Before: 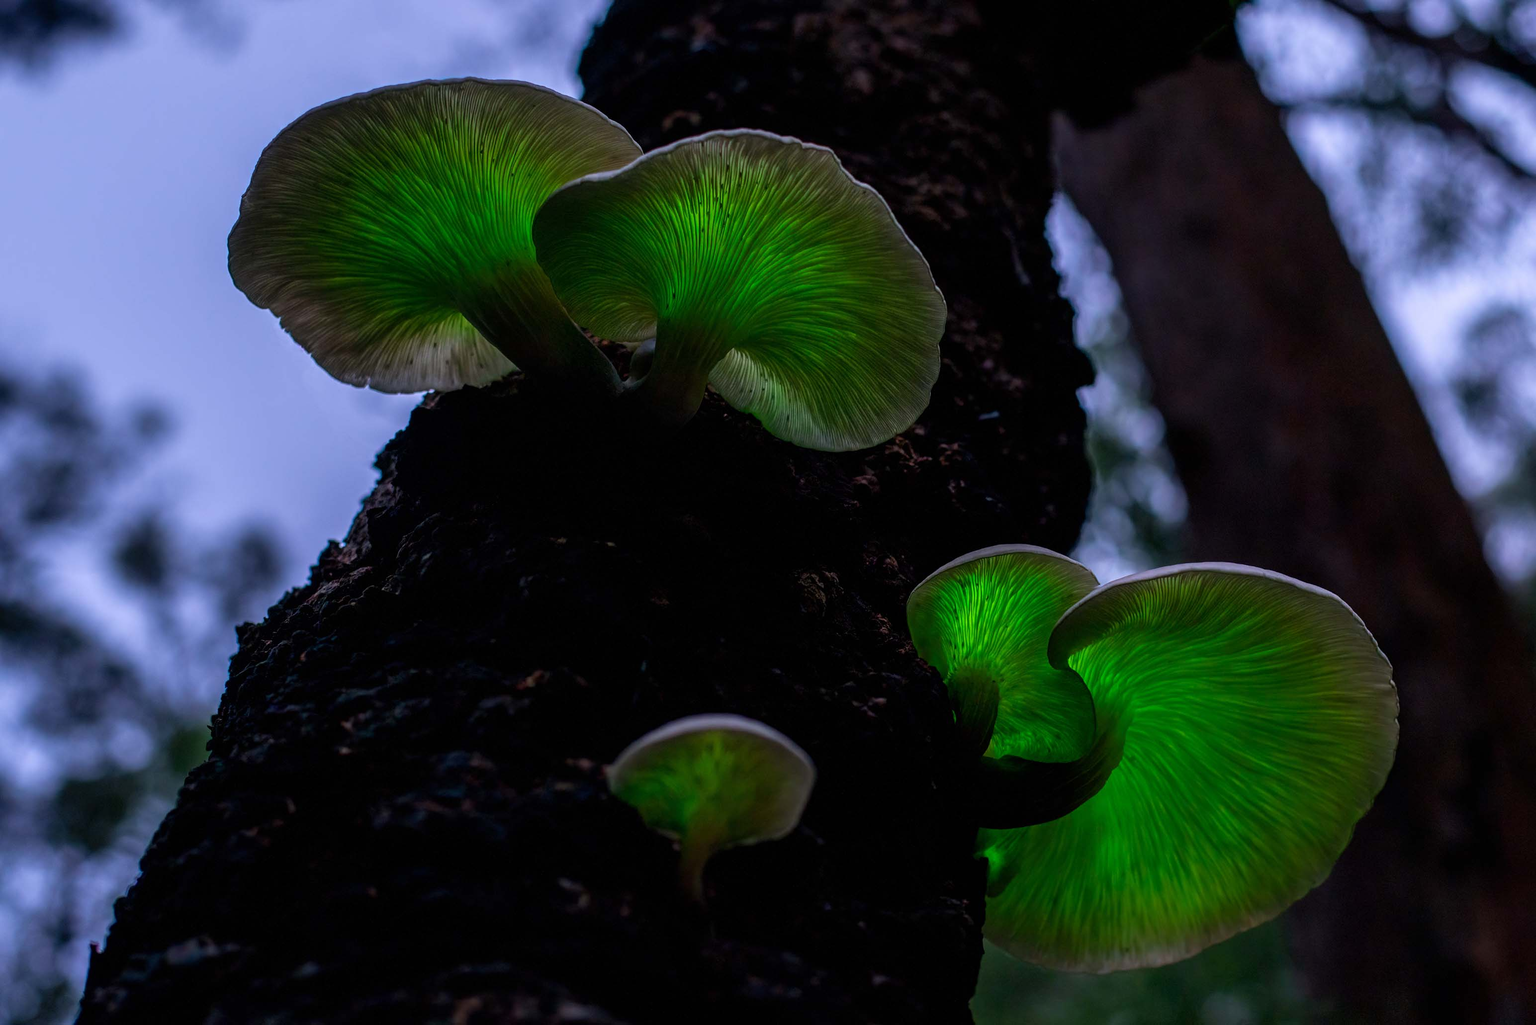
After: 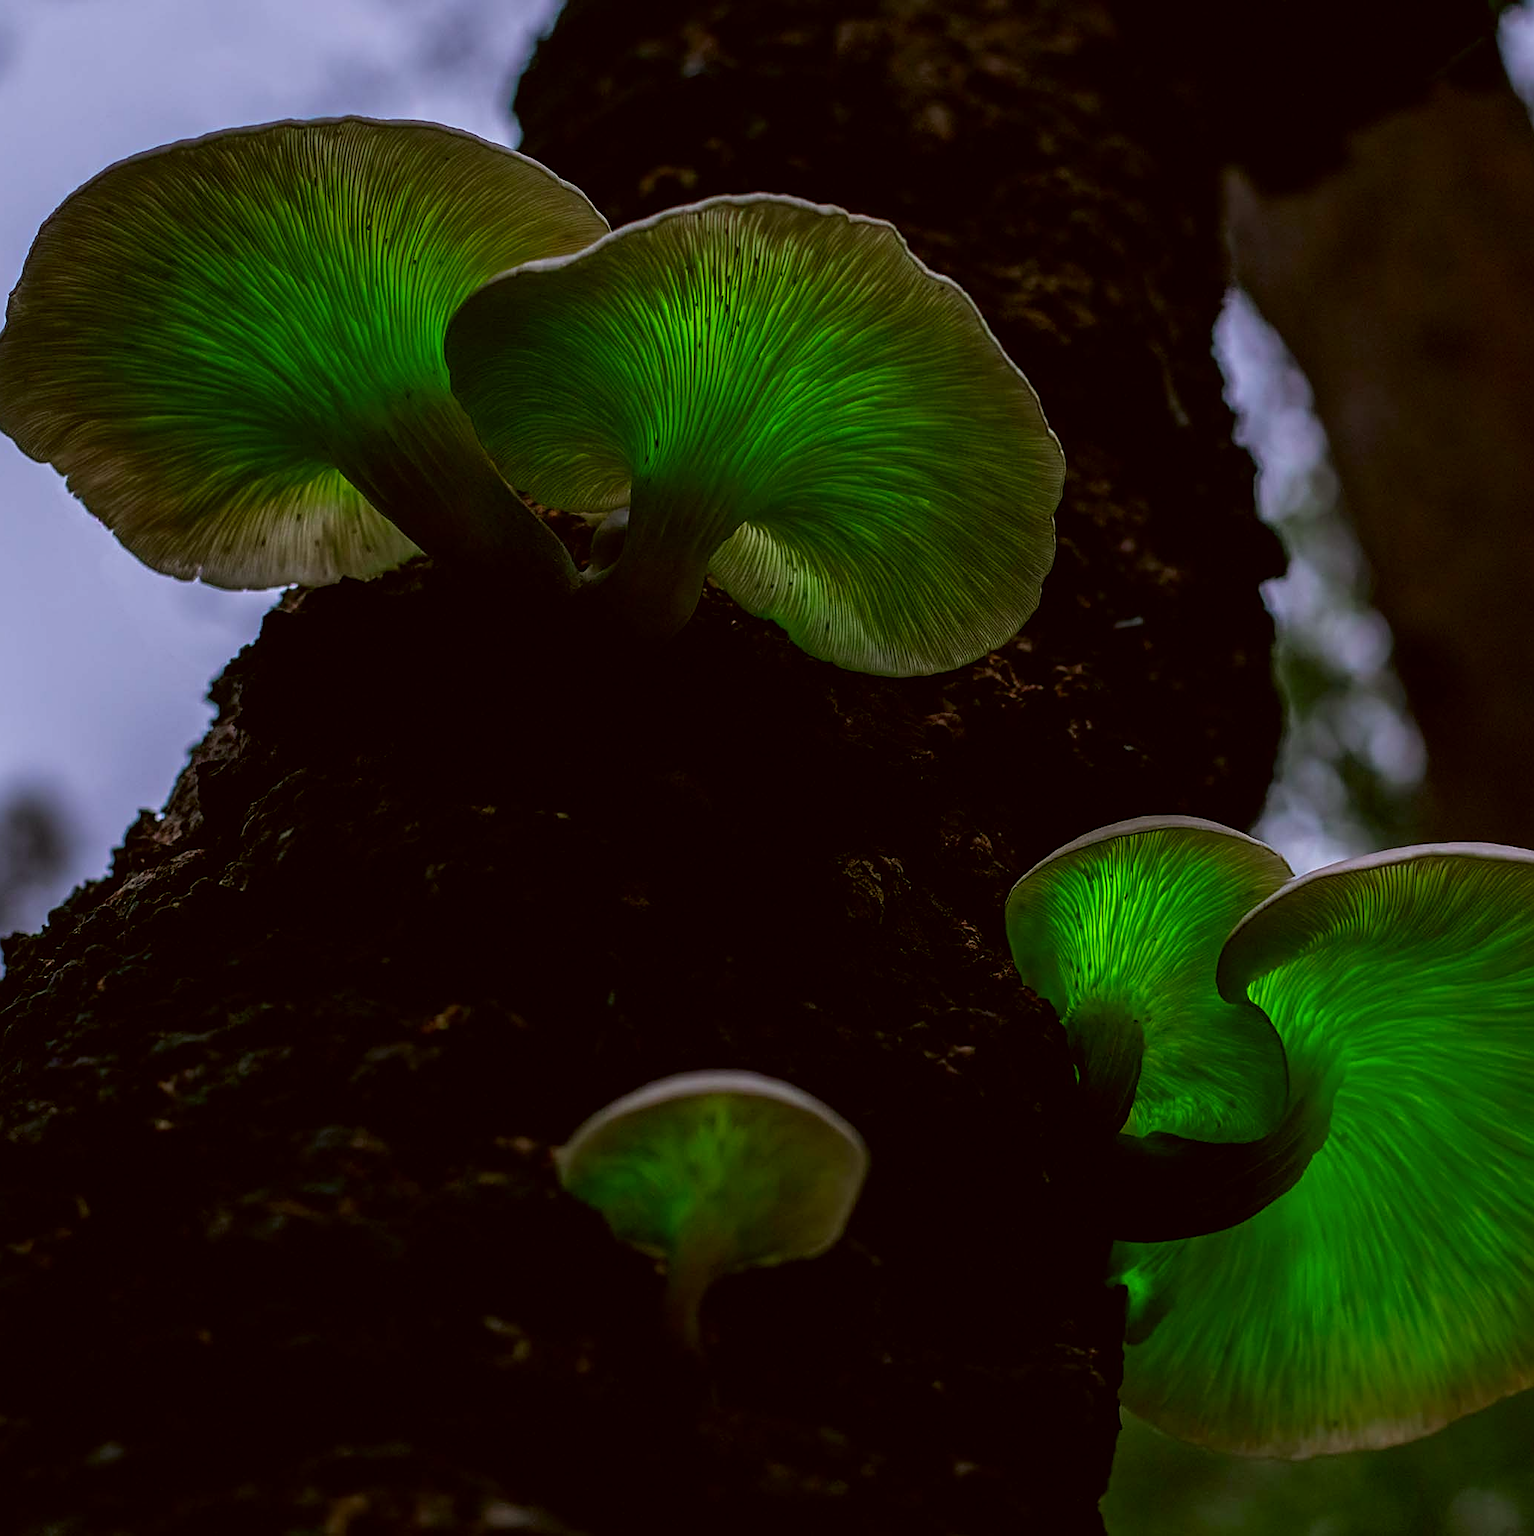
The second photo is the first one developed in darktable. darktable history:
crop: left 15.37%, right 17.934%
color correction: highlights a* -1.8, highlights b* 10.17, shadows a* 0.674, shadows b* 19.58
sharpen: on, module defaults
exposure: compensate highlight preservation false
